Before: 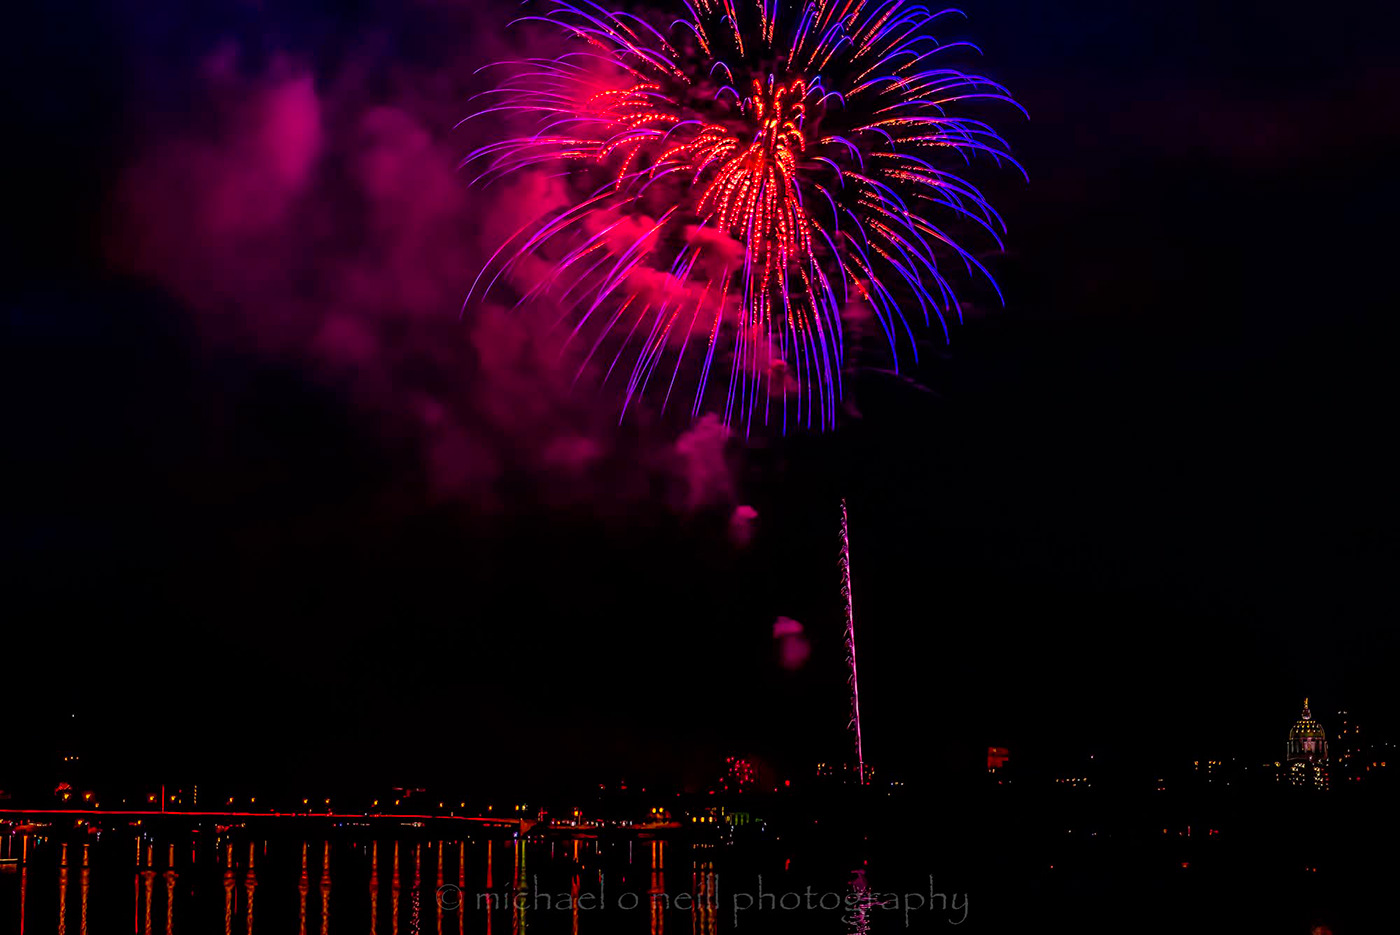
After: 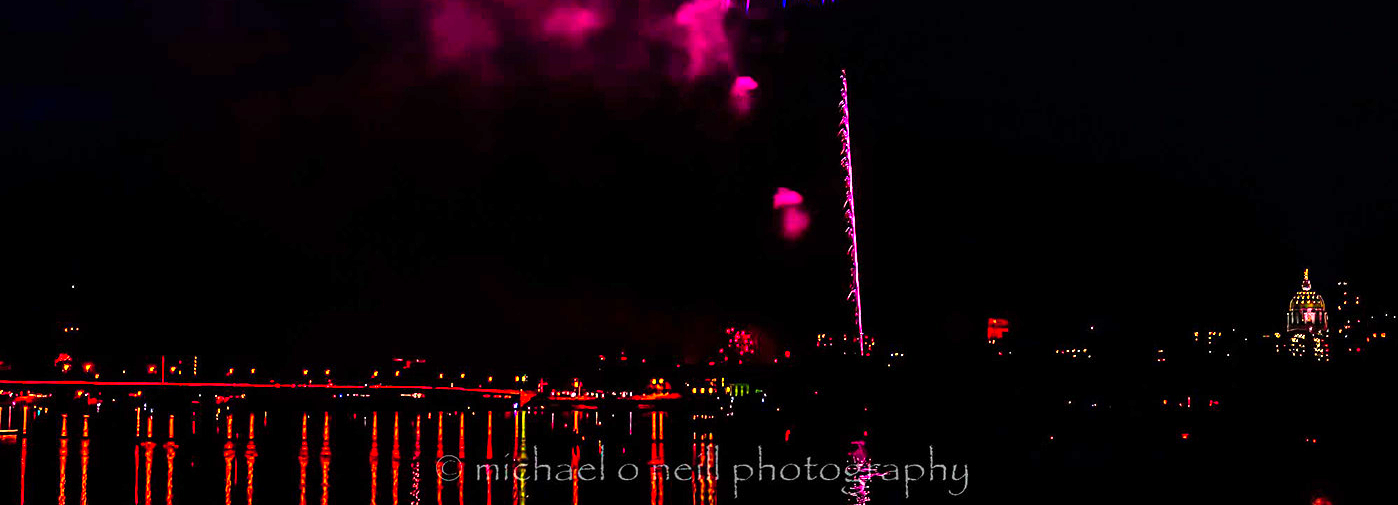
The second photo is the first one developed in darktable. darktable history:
crop and rotate: top 45.941%, right 0.116%
shadows and highlights: radius 47.47, white point adjustment 6.62, compress 79.64%, shadows color adjustment 99.15%, highlights color adjustment 0.003%, soften with gaussian
